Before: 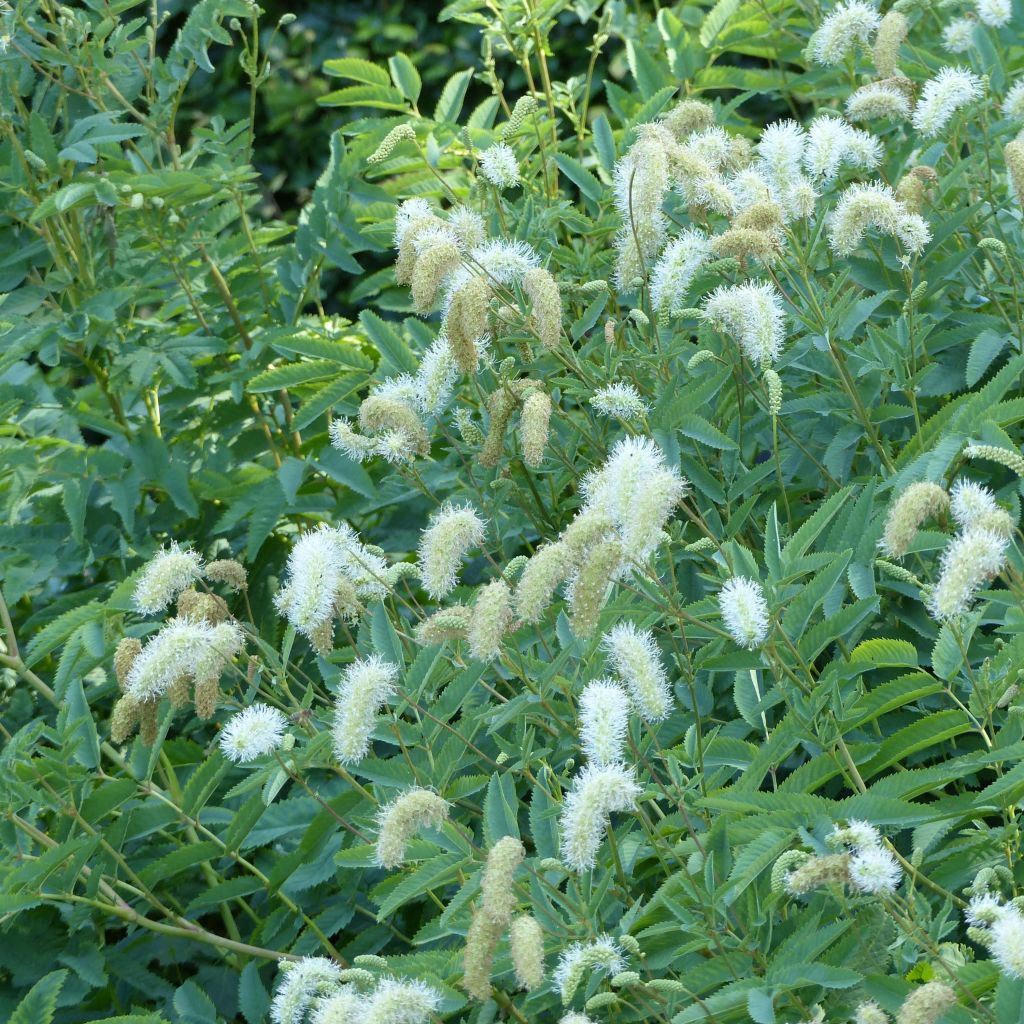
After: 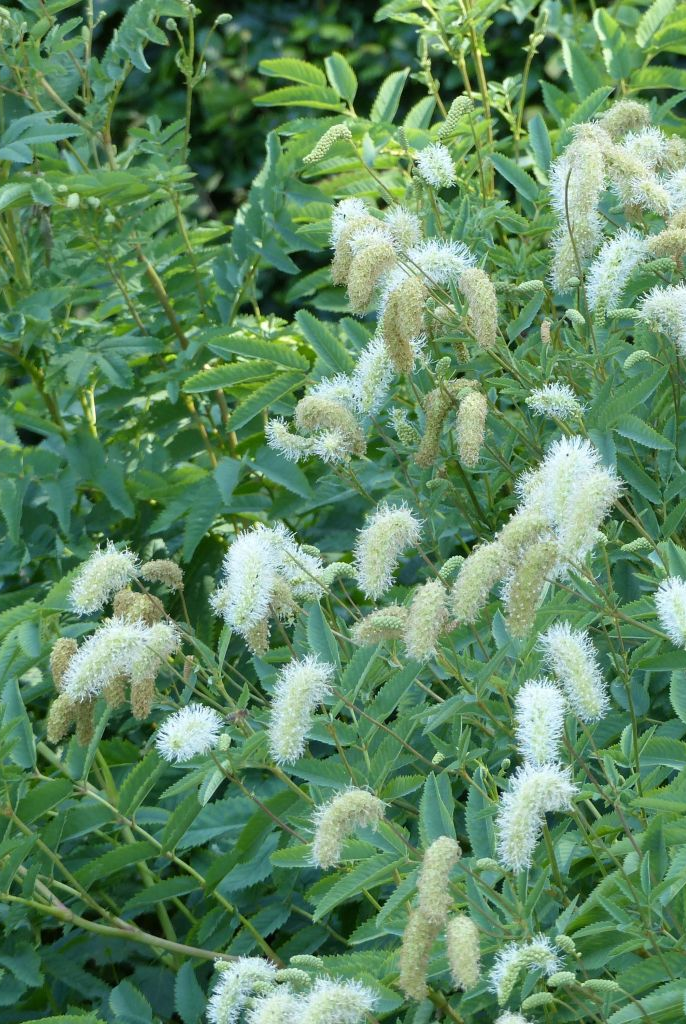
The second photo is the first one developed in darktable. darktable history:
crop and rotate: left 6.284%, right 26.696%
